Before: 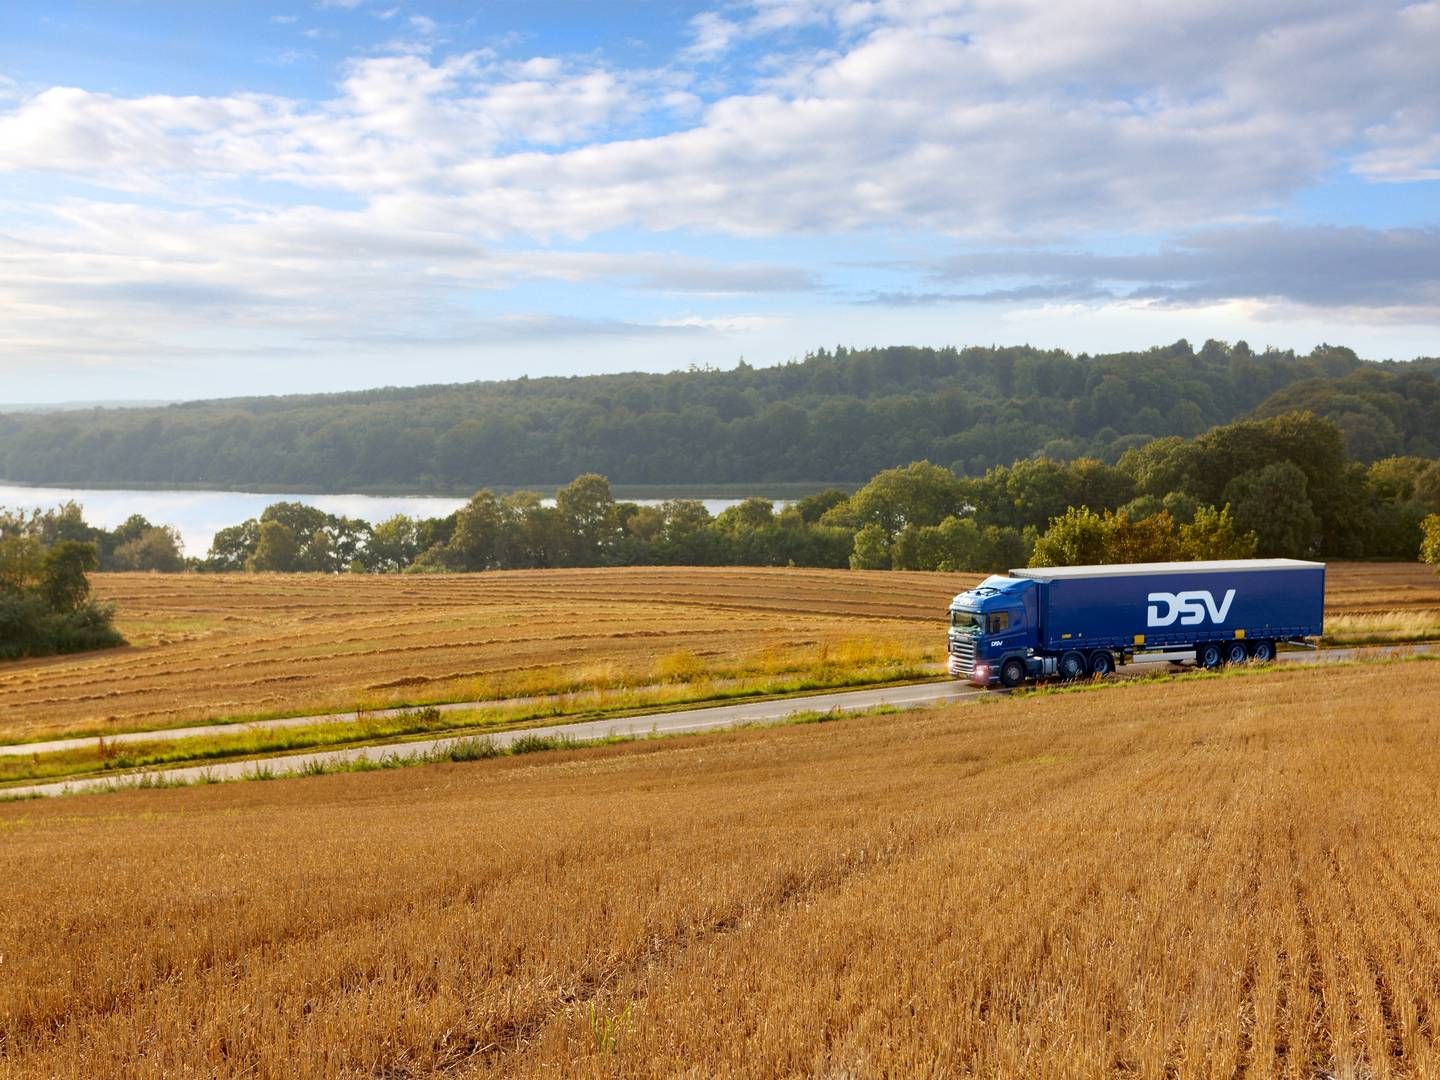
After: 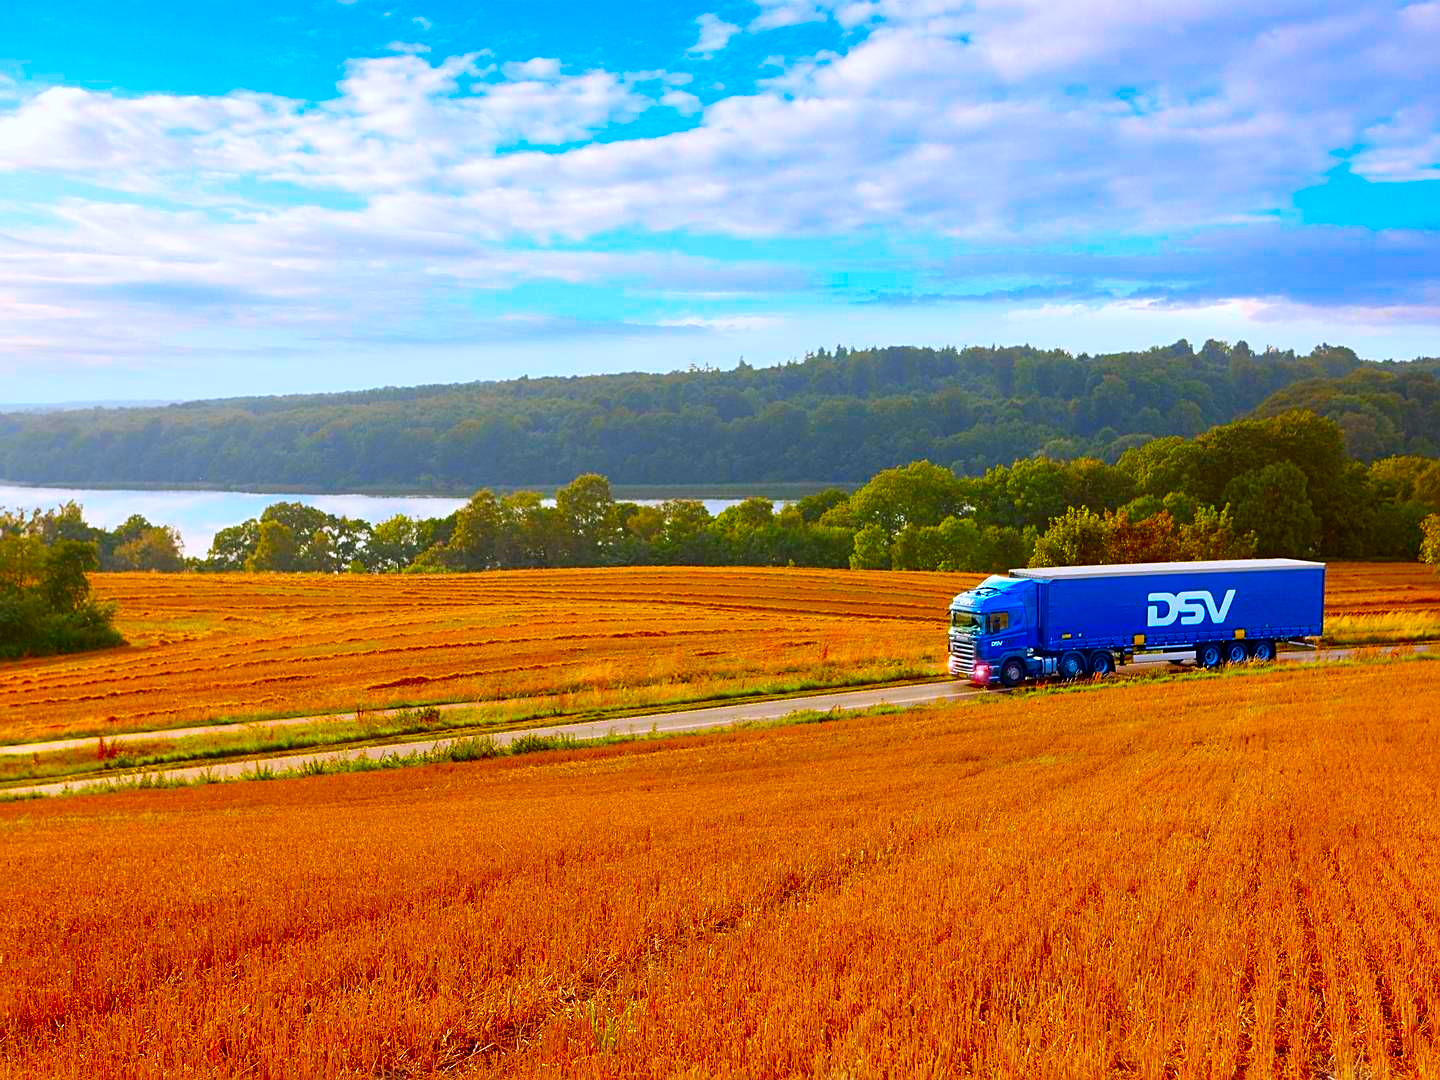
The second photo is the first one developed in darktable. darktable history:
sharpen: on, module defaults
white balance: red 0.976, blue 1.04
color correction: highlights a* 1.59, highlights b* -1.7, saturation 2.48
